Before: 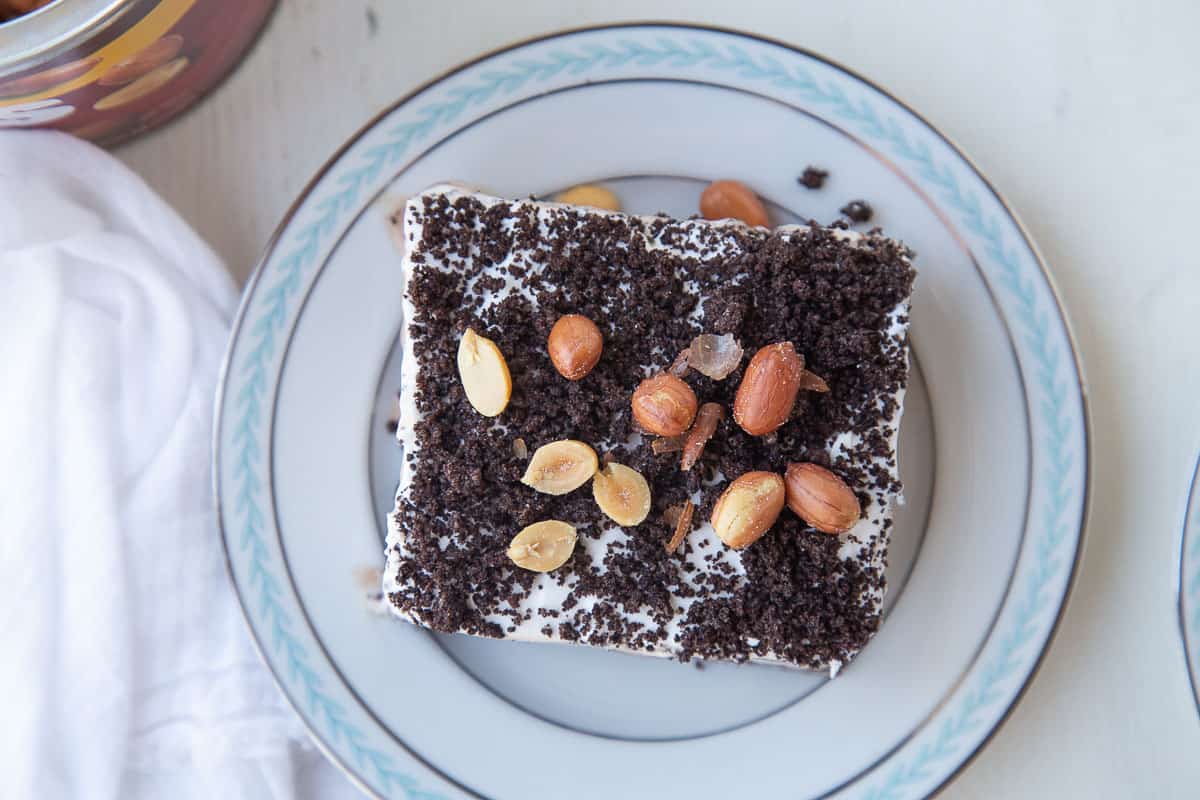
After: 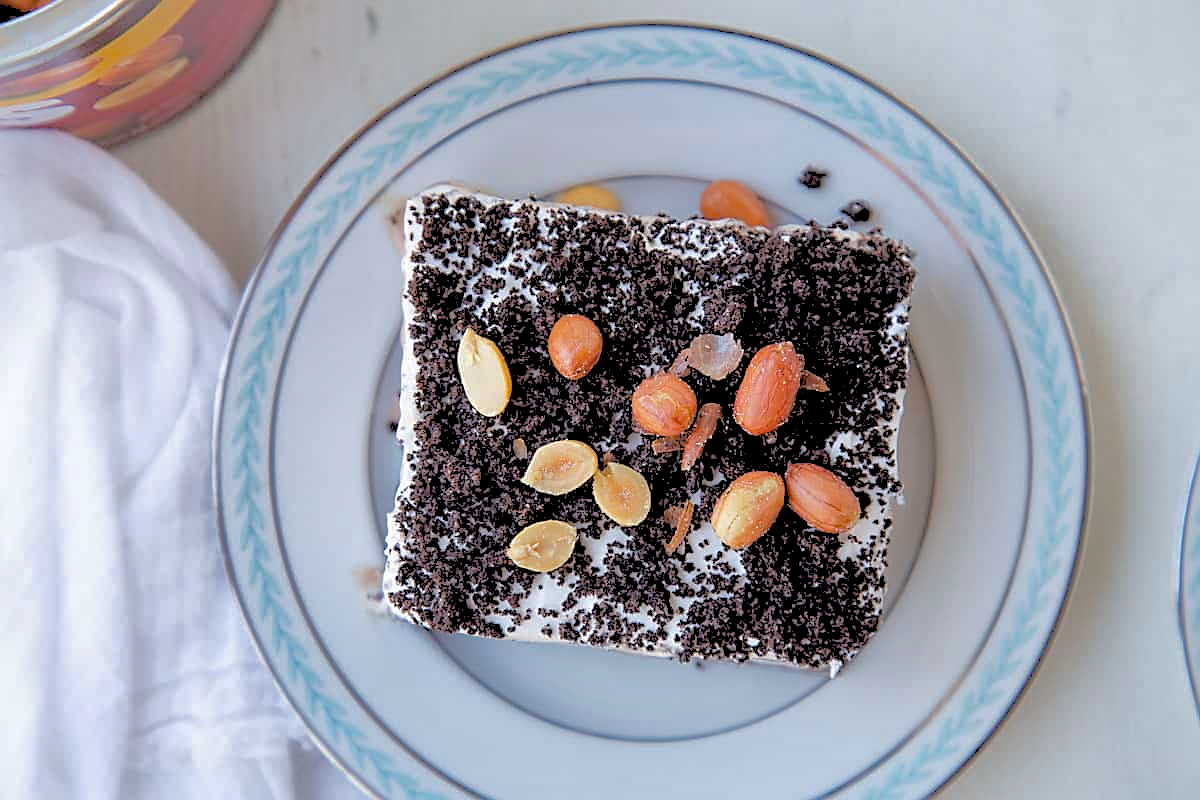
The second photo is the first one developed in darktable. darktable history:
sharpen: amount 0.55
shadows and highlights: shadows 40, highlights -60
contrast brightness saturation: saturation -0.05
rgb levels: levels [[0.027, 0.429, 0.996], [0, 0.5, 1], [0, 0.5, 1]]
color balance rgb: perceptual saturation grading › global saturation 20%, perceptual saturation grading › highlights -25%, perceptual saturation grading › shadows 25%
